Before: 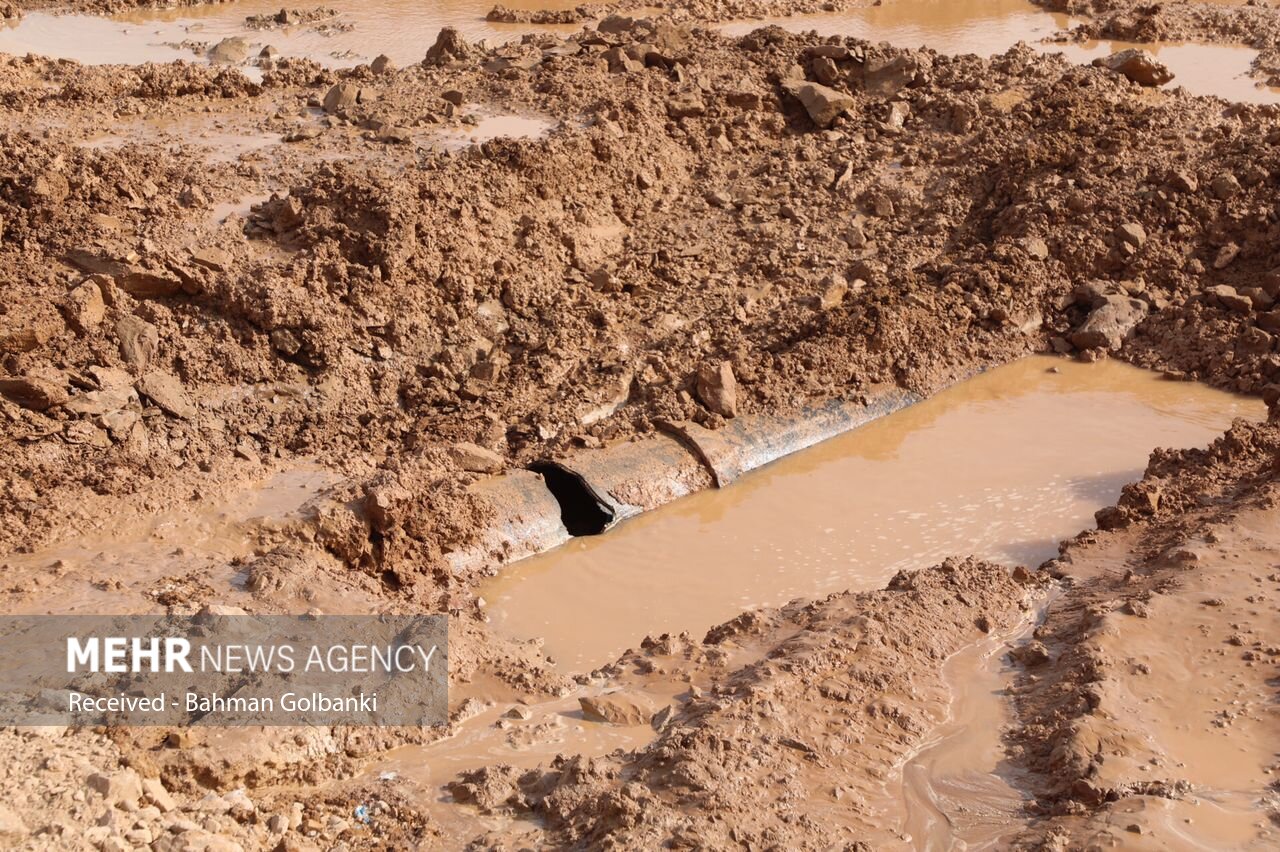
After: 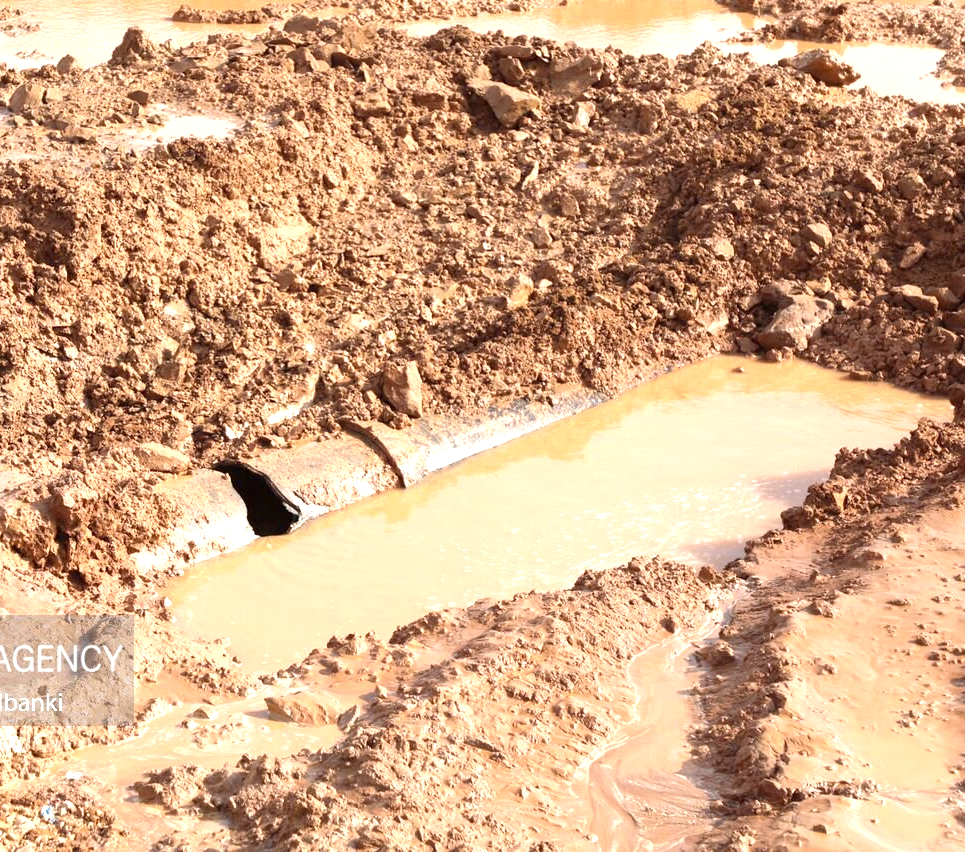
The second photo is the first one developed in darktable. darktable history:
exposure: black level correction 0.001, exposure 1.05 EV, compensate exposure bias true, compensate highlight preservation false
crop and rotate: left 24.6%
